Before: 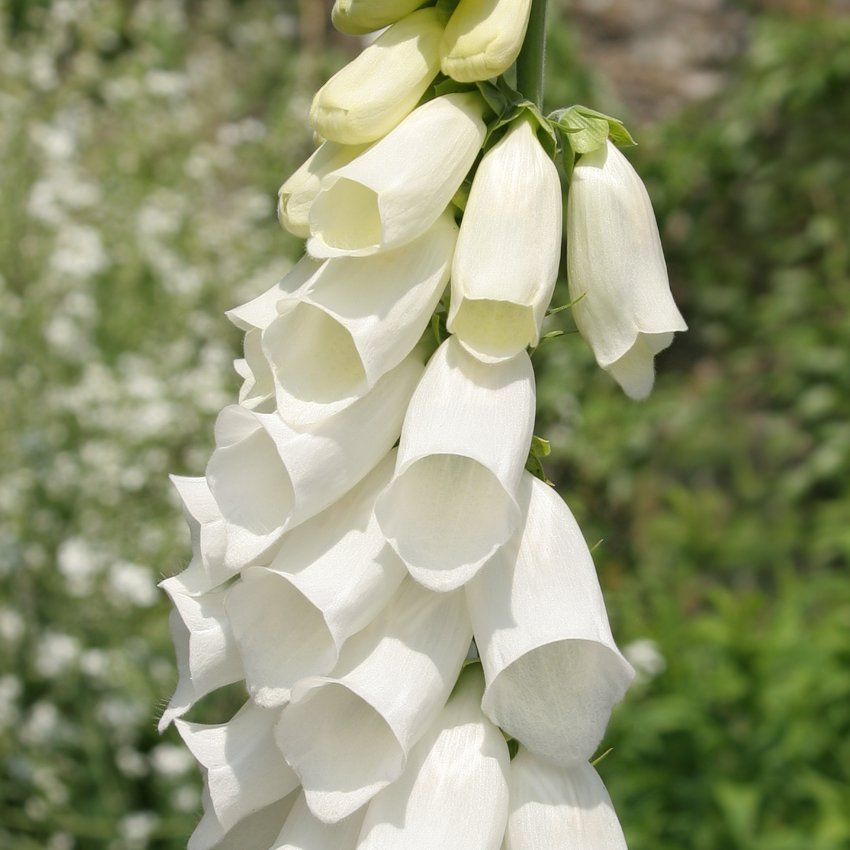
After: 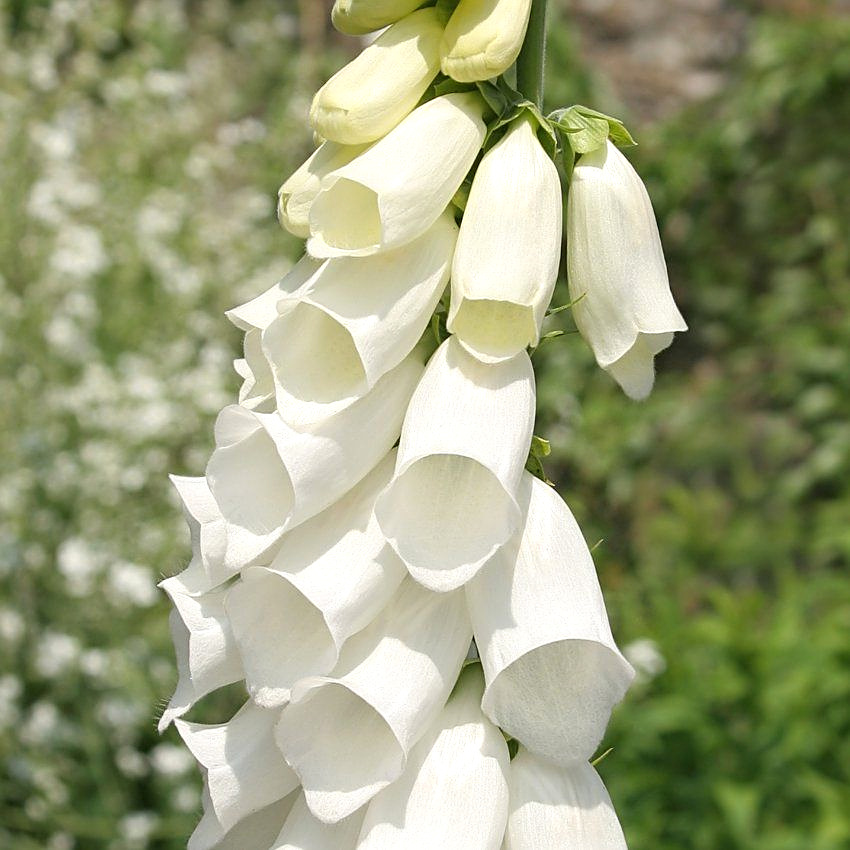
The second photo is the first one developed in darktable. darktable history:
exposure: exposure 0.201 EV, compensate highlight preservation false
sharpen: on, module defaults
